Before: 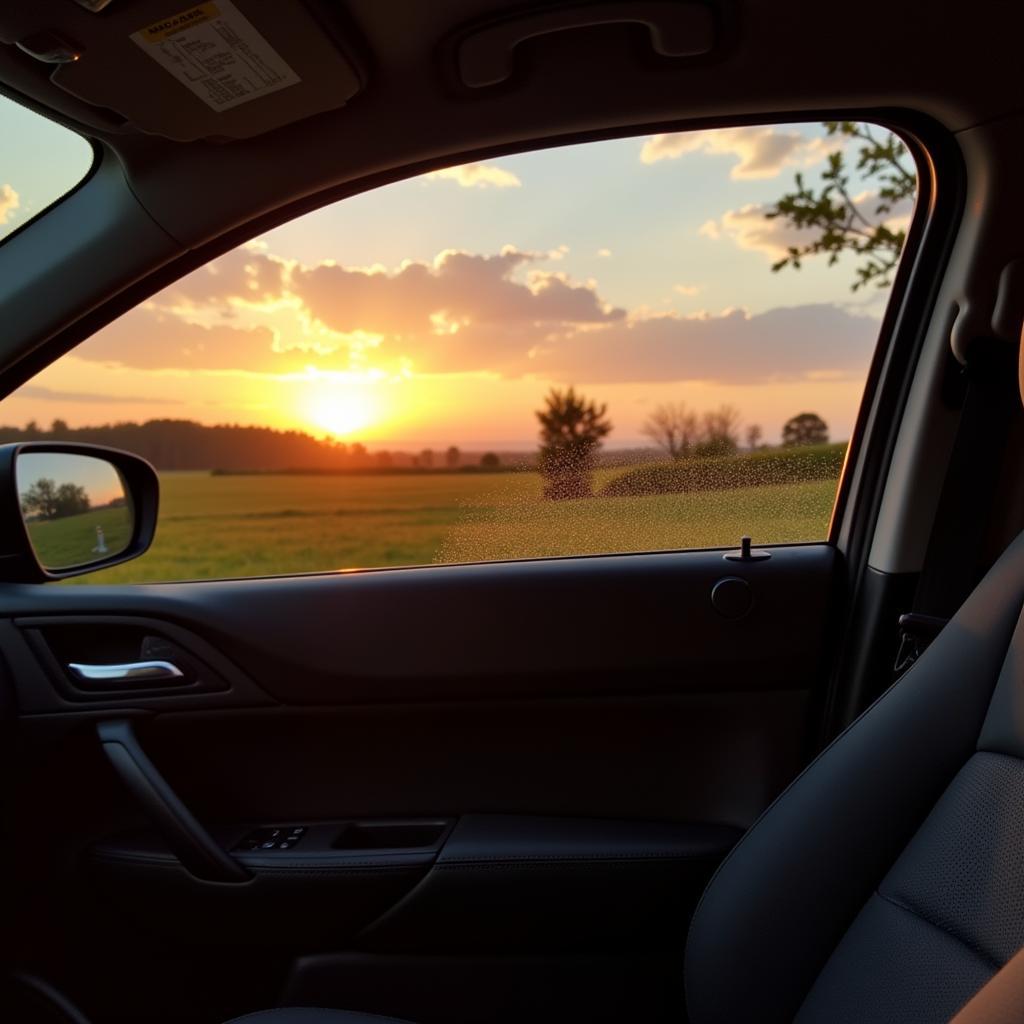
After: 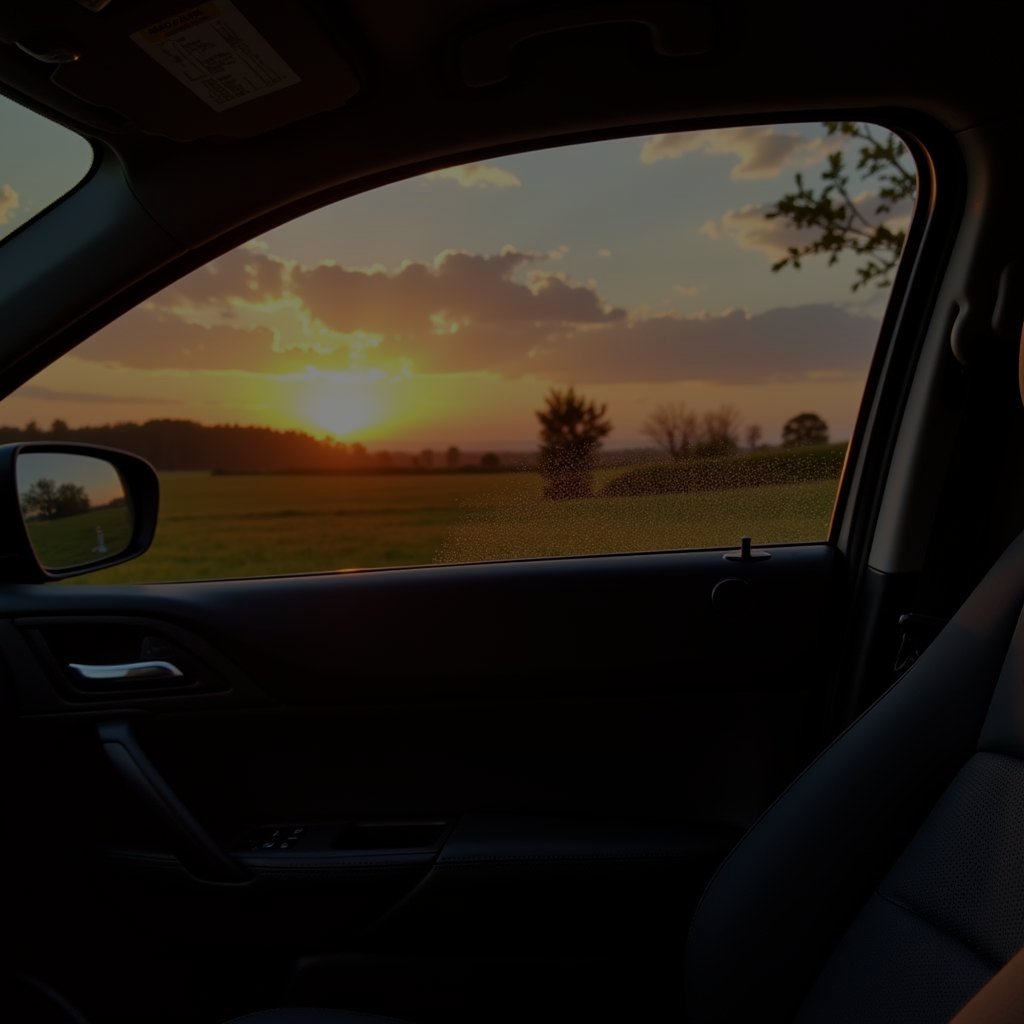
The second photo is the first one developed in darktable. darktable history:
exposure: exposure -2.102 EV, compensate highlight preservation false
